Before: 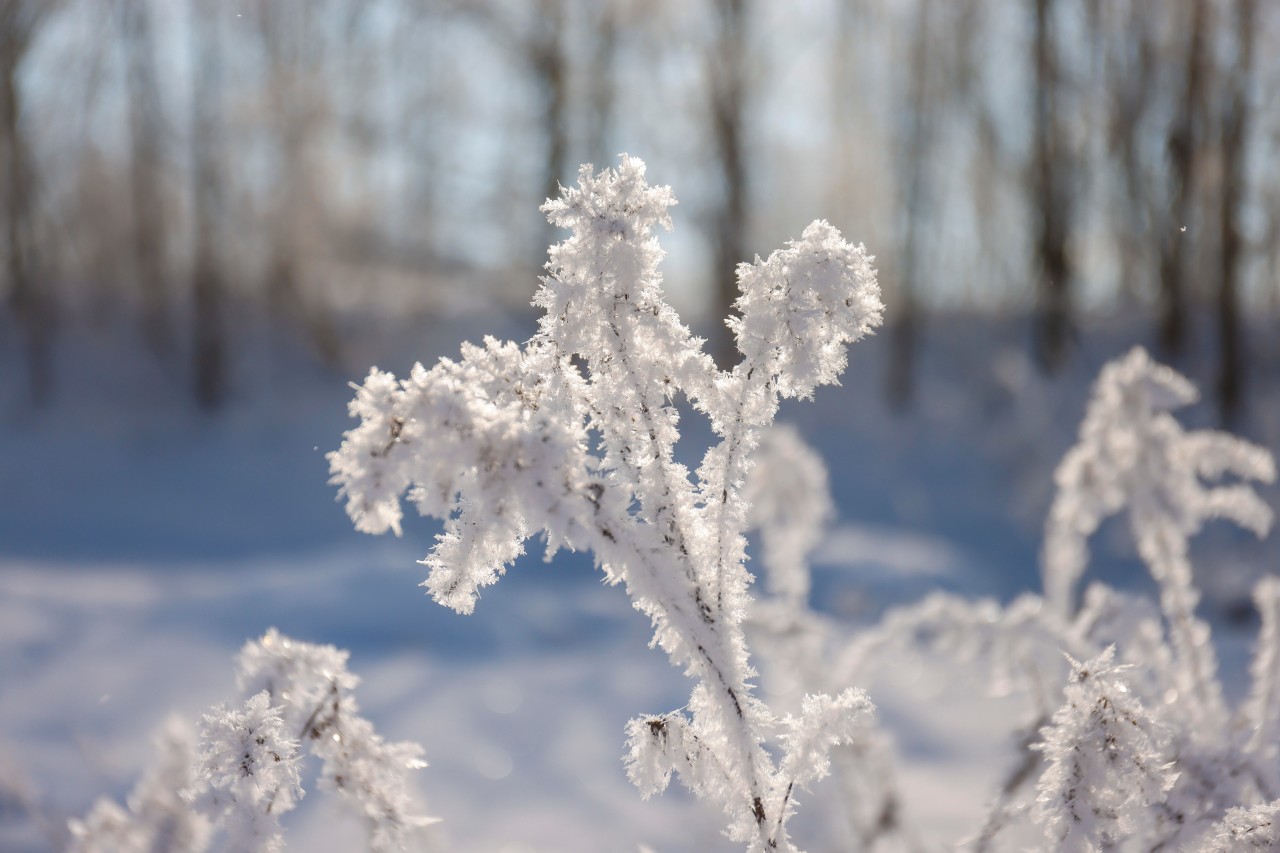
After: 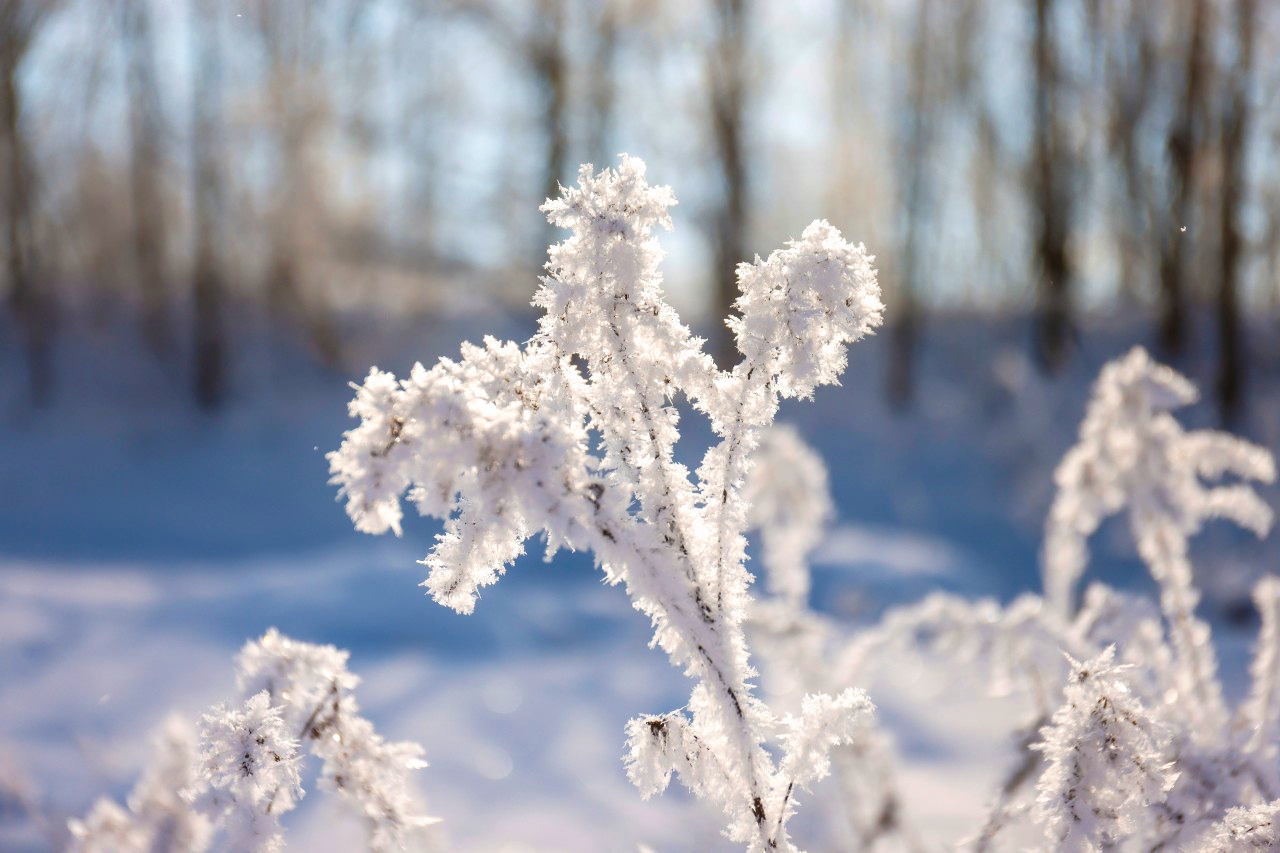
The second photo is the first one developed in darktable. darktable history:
tone curve: curves: ch0 [(0, 0) (0.003, 0.001) (0.011, 0.005) (0.025, 0.01) (0.044, 0.019) (0.069, 0.029) (0.1, 0.042) (0.136, 0.078) (0.177, 0.129) (0.224, 0.182) (0.277, 0.246) (0.335, 0.318) (0.399, 0.396) (0.468, 0.481) (0.543, 0.573) (0.623, 0.672) (0.709, 0.777) (0.801, 0.881) (0.898, 0.975) (1, 1)], preserve colors none
velvia: on, module defaults
